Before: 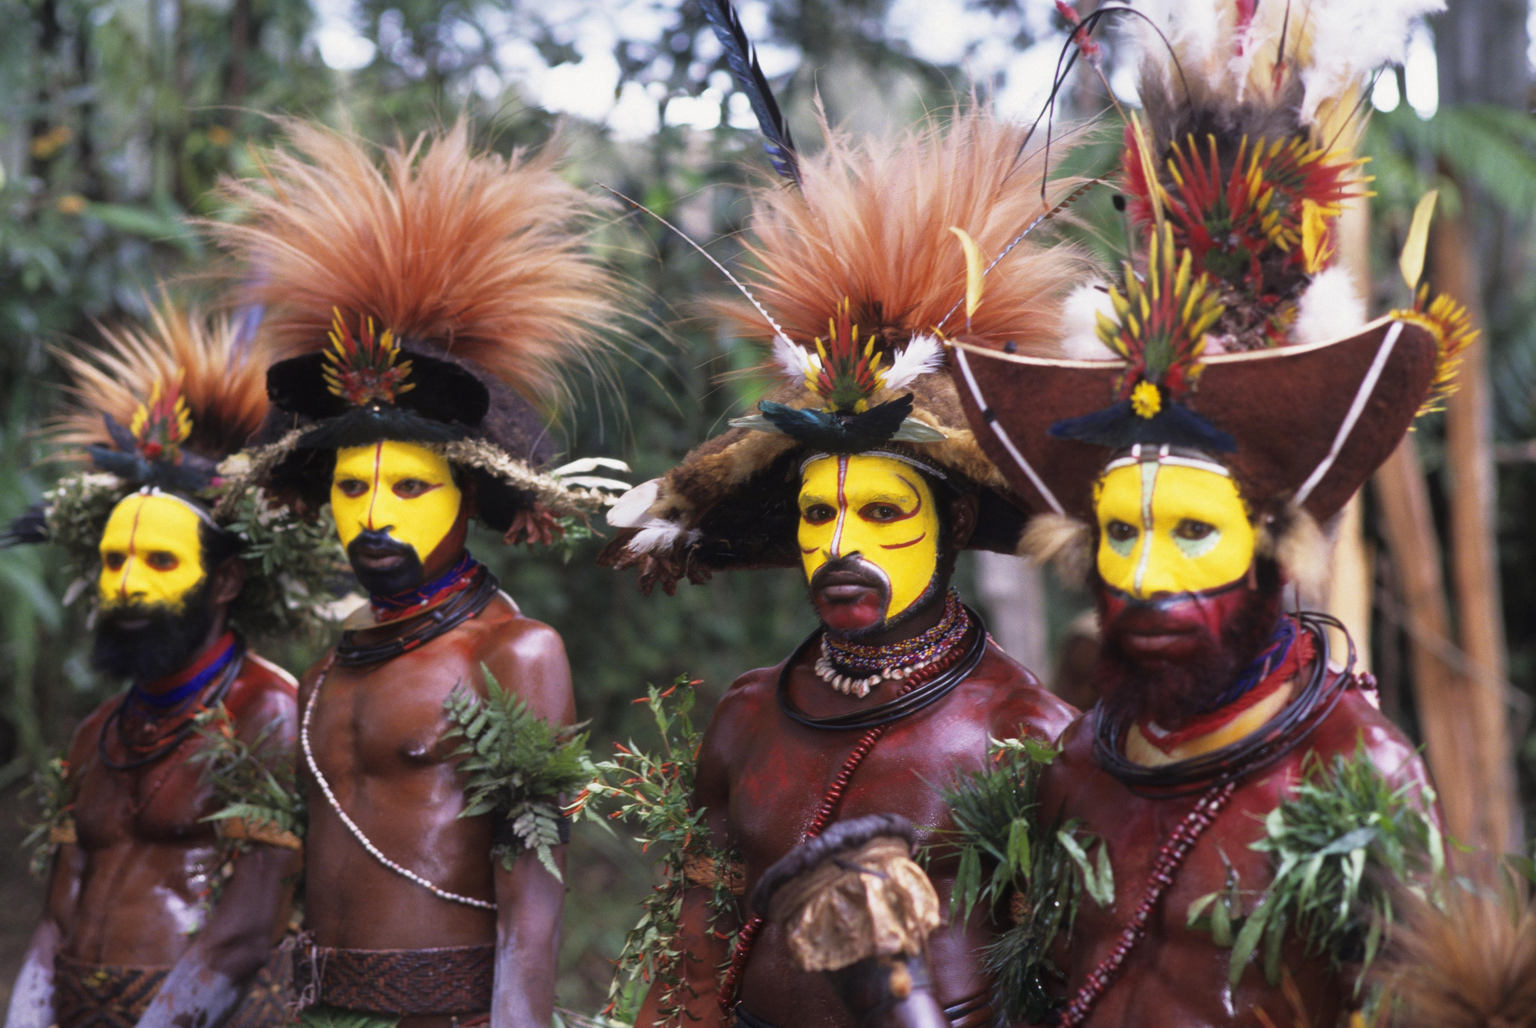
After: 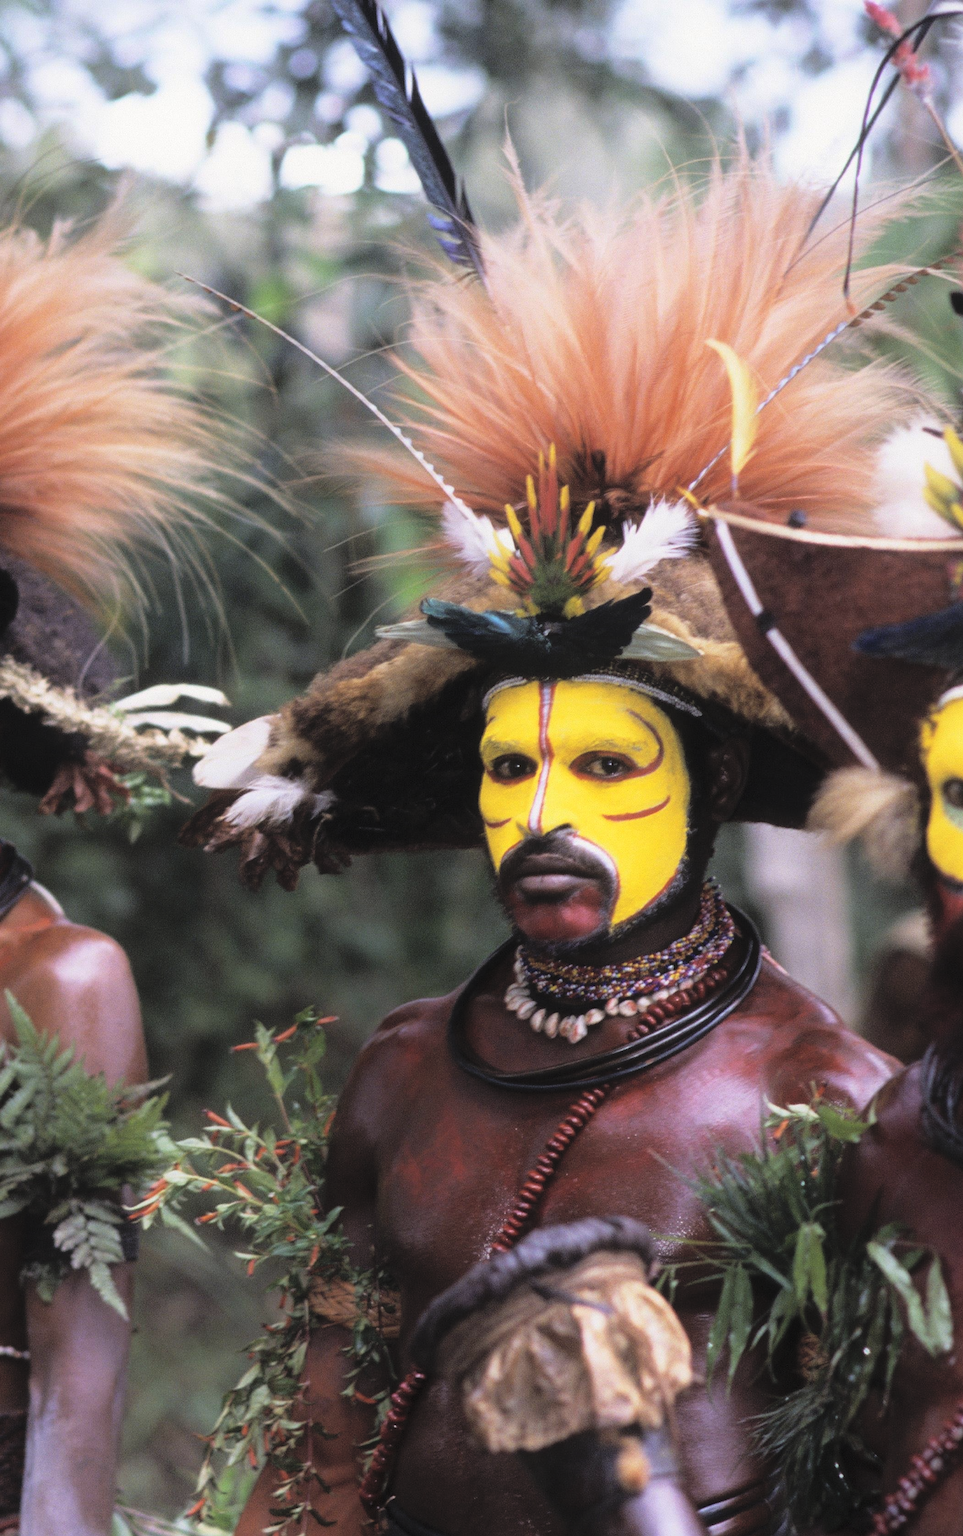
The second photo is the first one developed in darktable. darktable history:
levels: black 0.021%
crop: left 31.083%, right 26.948%
contrast brightness saturation: brightness 0.288
exposure: exposure -0.963 EV, compensate highlight preservation false
sharpen: amount 0.217
tone equalizer: -8 EV -1.08 EV, -7 EV -0.974 EV, -6 EV -0.905 EV, -5 EV -0.601 EV, -3 EV 0.573 EV, -2 EV 0.876 EV, -1 EV 0.995 EV, +0 EV 1.08 EV, mask exposure compensation -0.487 EV
